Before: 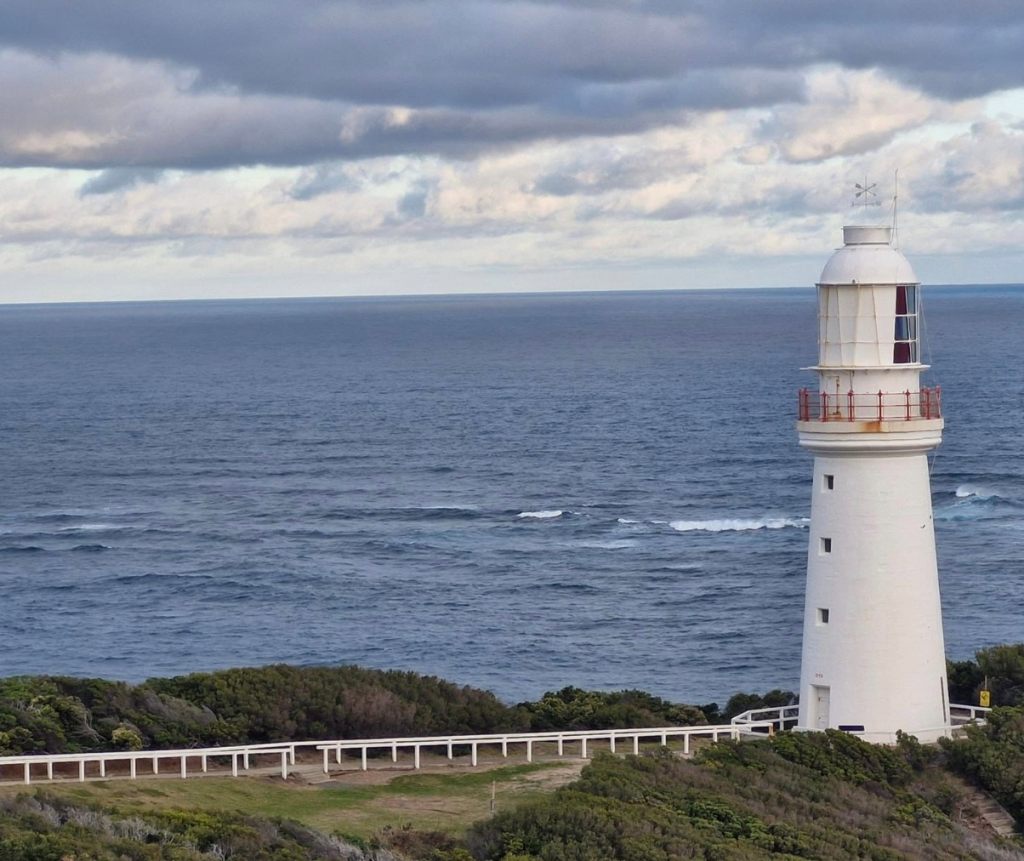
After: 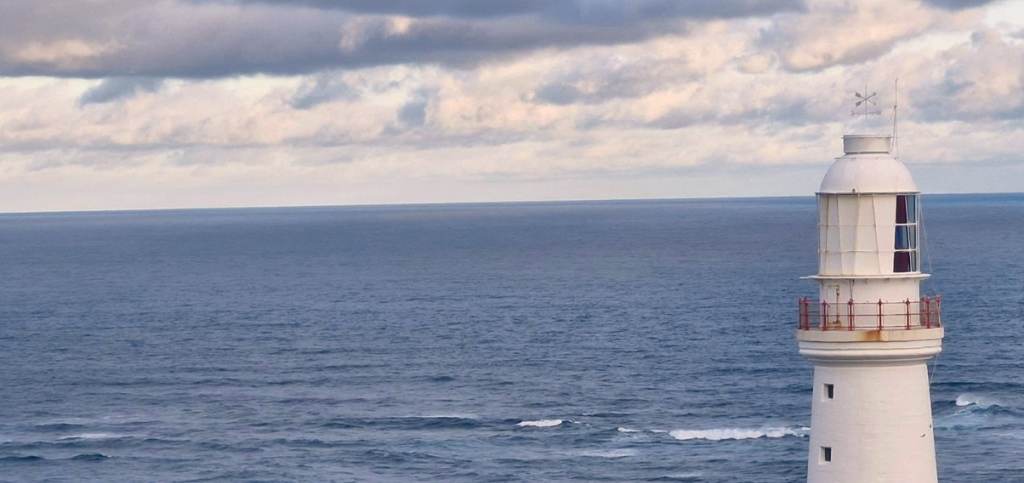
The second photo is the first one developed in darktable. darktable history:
crop and rotate: top 10.605%, bottom 33.274%
bloom: size 3%, threshold 100%, strength 0%
color correction: highlights a* 5.38, highlights b* 5.3, shadows a* -4.26, shadows b* -5.11
